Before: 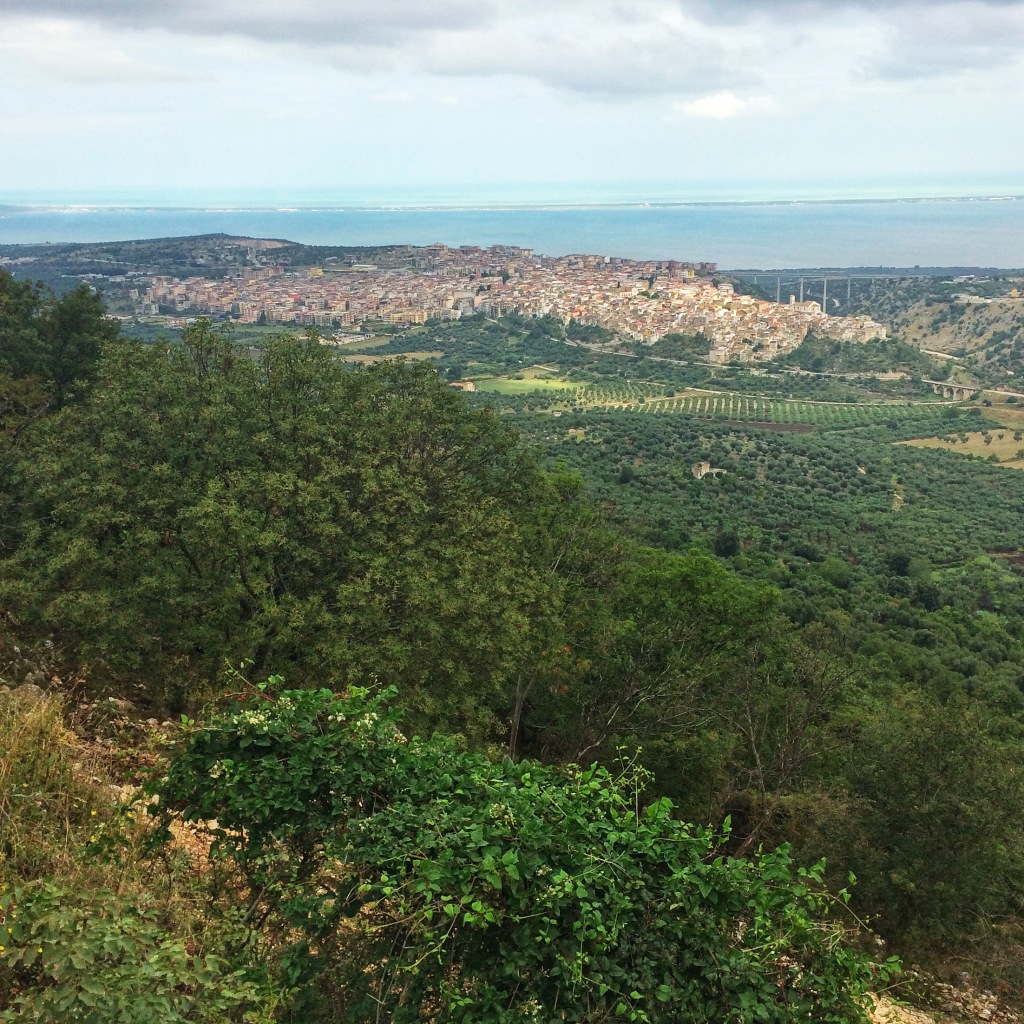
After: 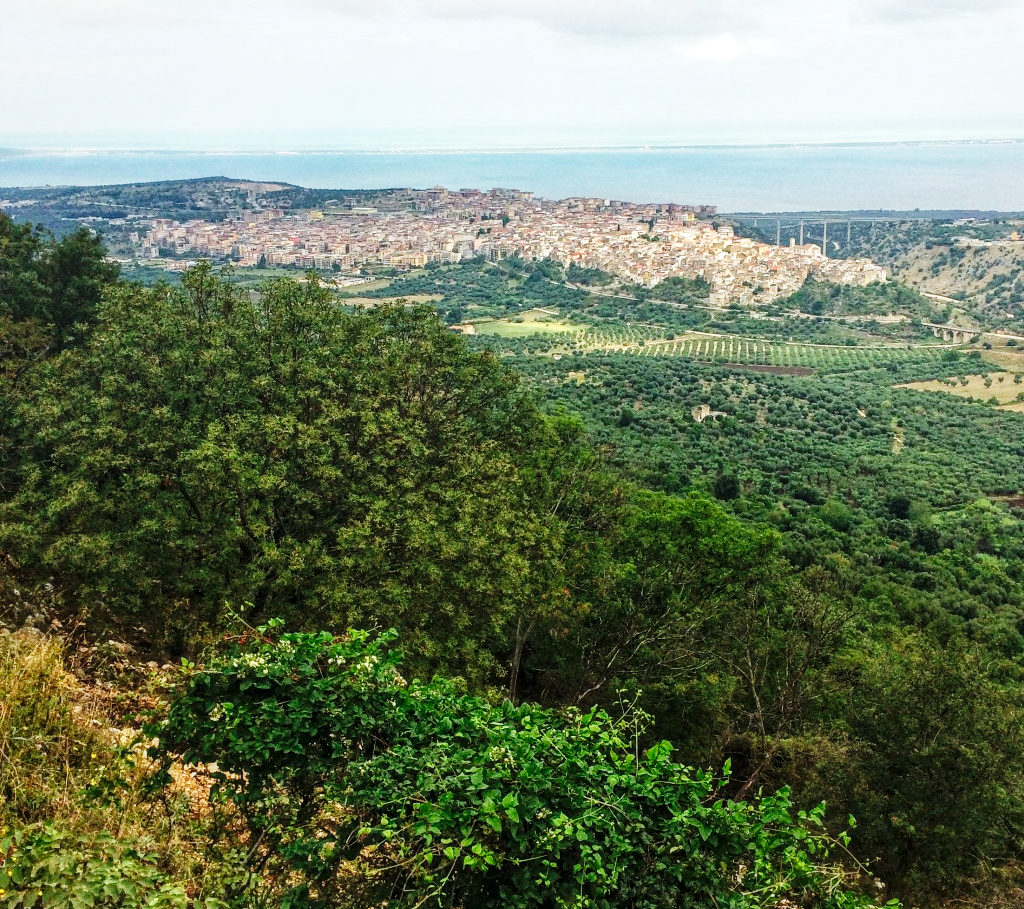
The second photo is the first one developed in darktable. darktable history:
crop and rotate: top 5.609%, bottom 5.609%
local contrast: on, module defaults
base curve: curves: ch0 [(0, 0) (0.036, 0.025) (0.121, 0.166) (0.206, 0.329) (0.605, 0.79) (1, 1)], preserve colors none
